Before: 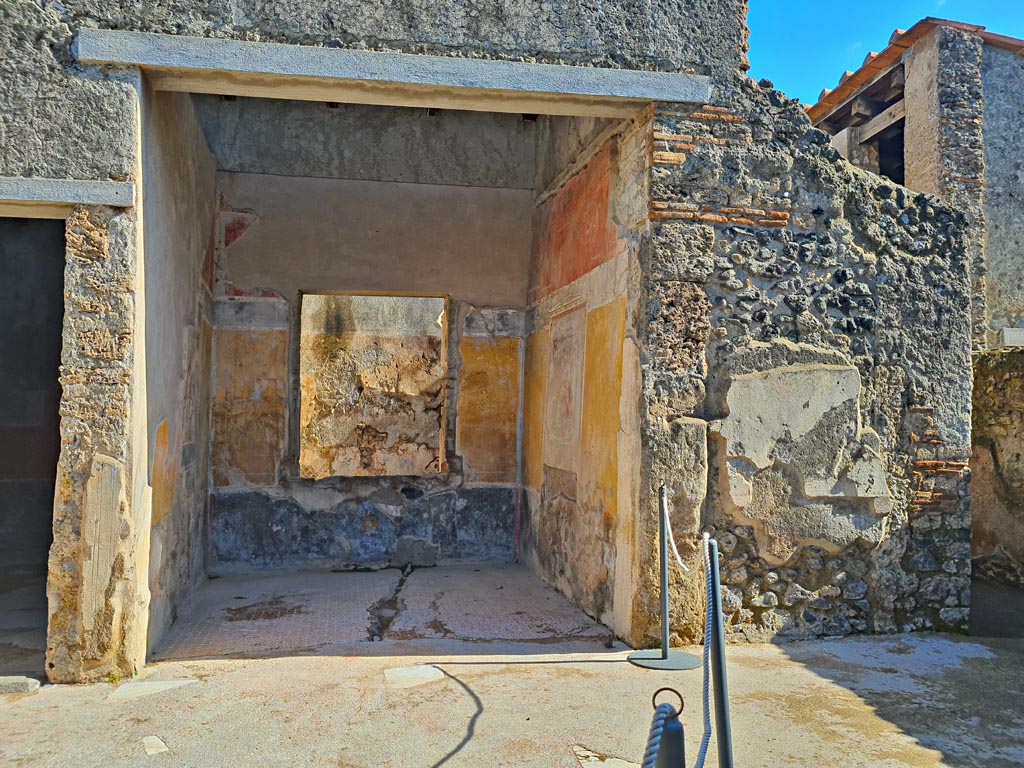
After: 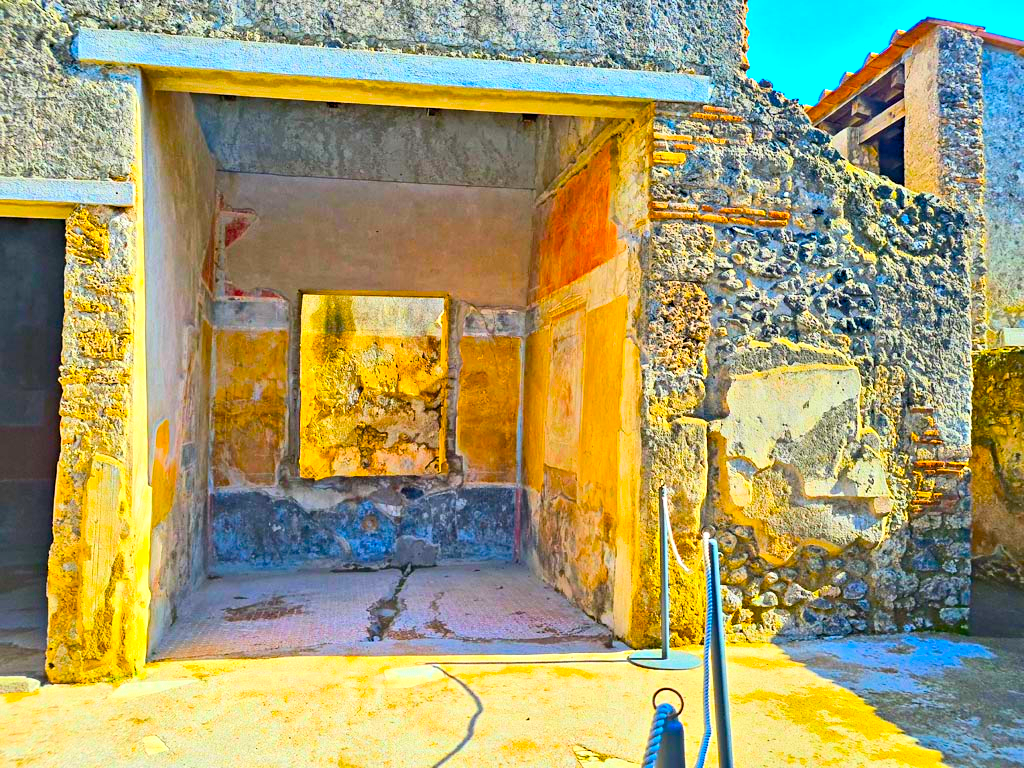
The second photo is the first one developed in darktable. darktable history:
contrast brightness saturation: contrast 0.203, brightness 0.16, saturation 0.217
exposure: black level correction 0.001, exposure 0.5 EV, compensate exposure bias true, compensate highlight preservation false
color balance rgb: perceptual saturation grading › global saturation 64.653%, perceptual saturation grading › highlights 49.884%, perceptual saturation grading › shadows 29.811%, global vibrance 20%
